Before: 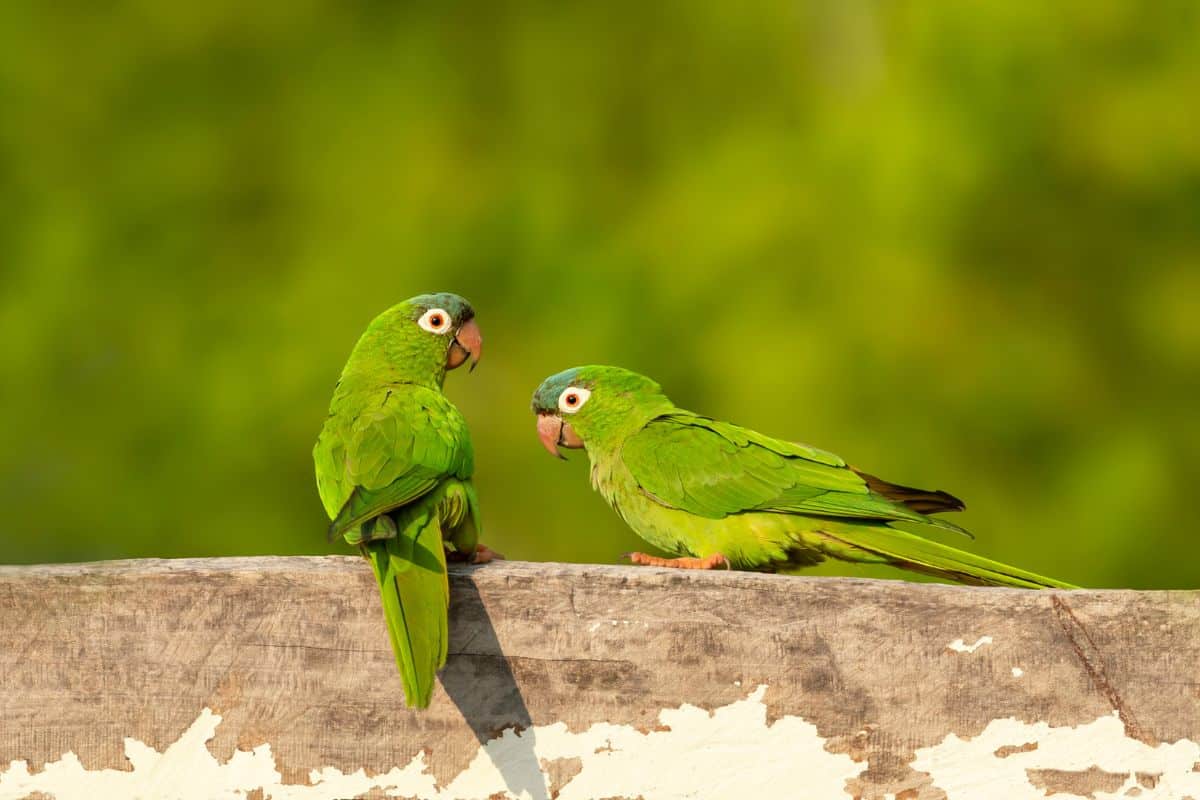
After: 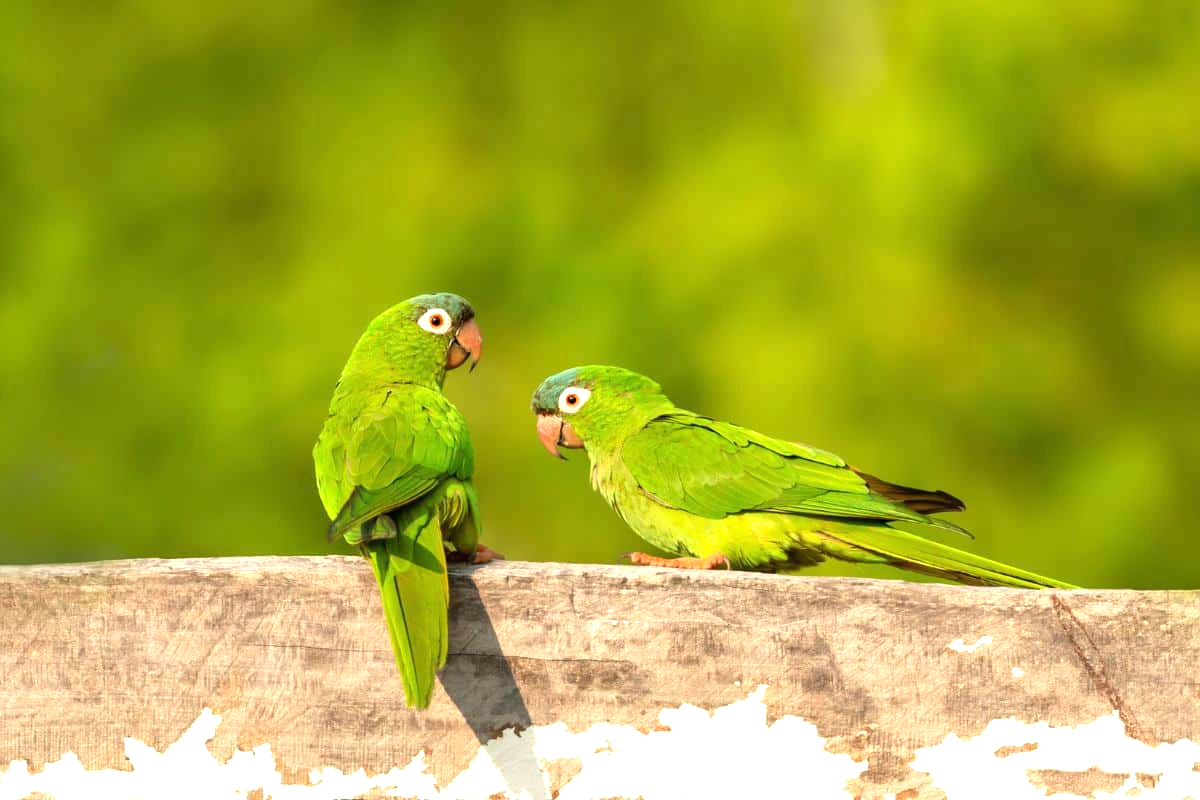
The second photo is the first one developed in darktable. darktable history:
exposure: black level correction 0, exposure 0.702 EV, compensate highlight preservation false
